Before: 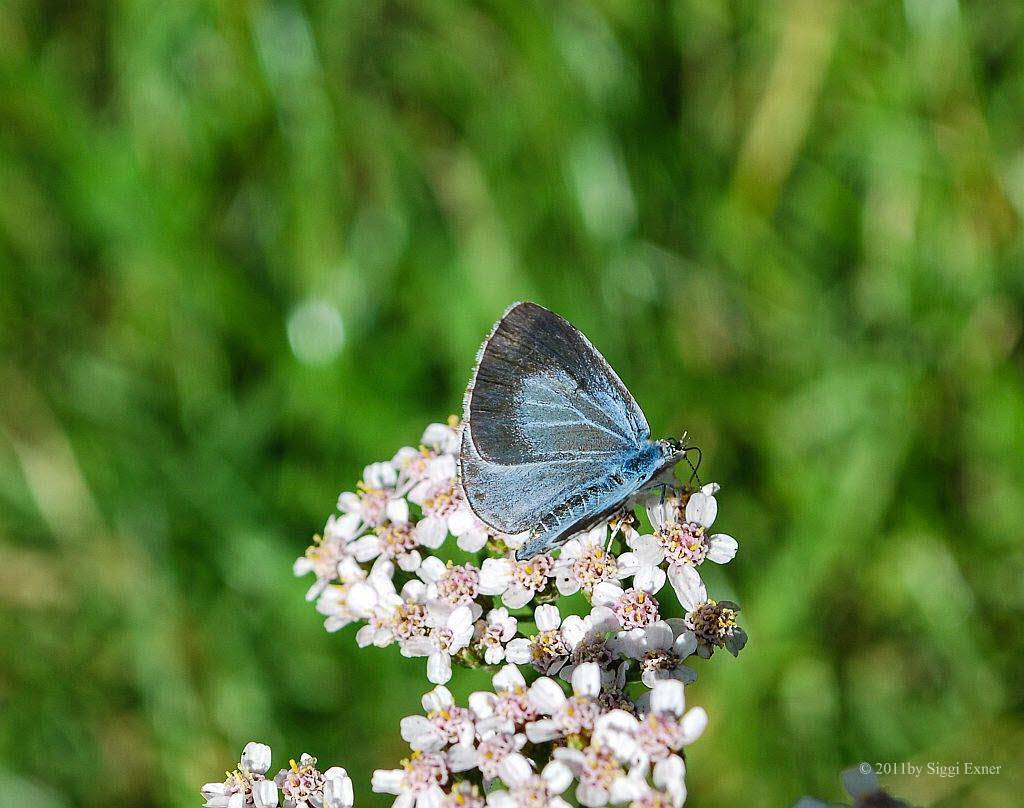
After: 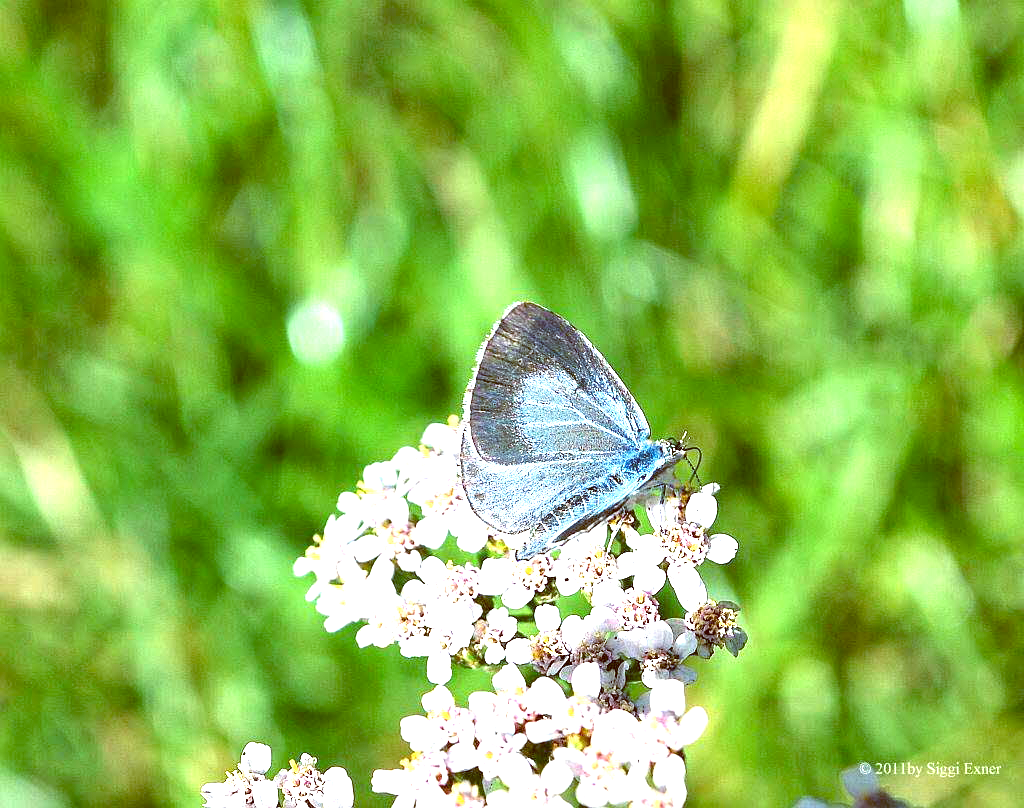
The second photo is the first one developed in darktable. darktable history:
color balance: lift [1, 1.015, 1.004, 0.985], gamma [1, 0.958, 0.971, 1.042], gain [1, 0.956, 0.977, 1.044]
exposure: black level correction 0, exposure 1.5 EV, compensate exposure bias true, compensate highlight preservation false
